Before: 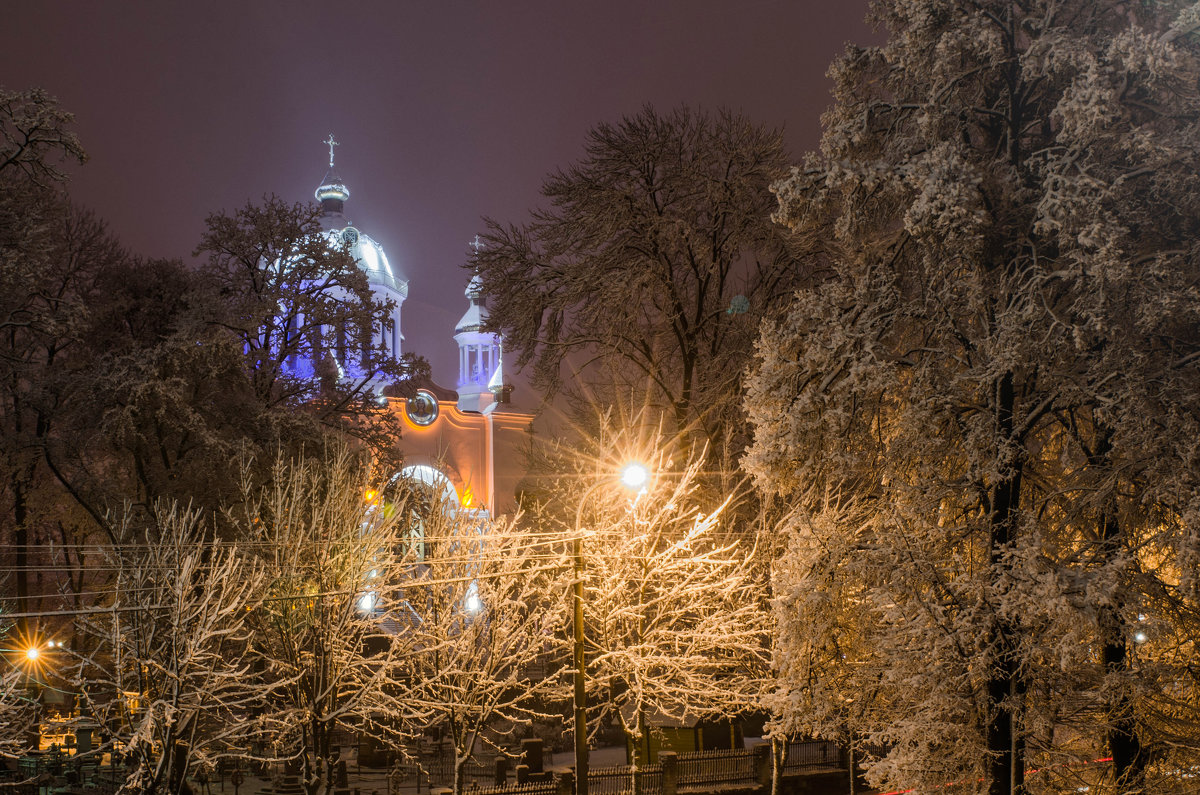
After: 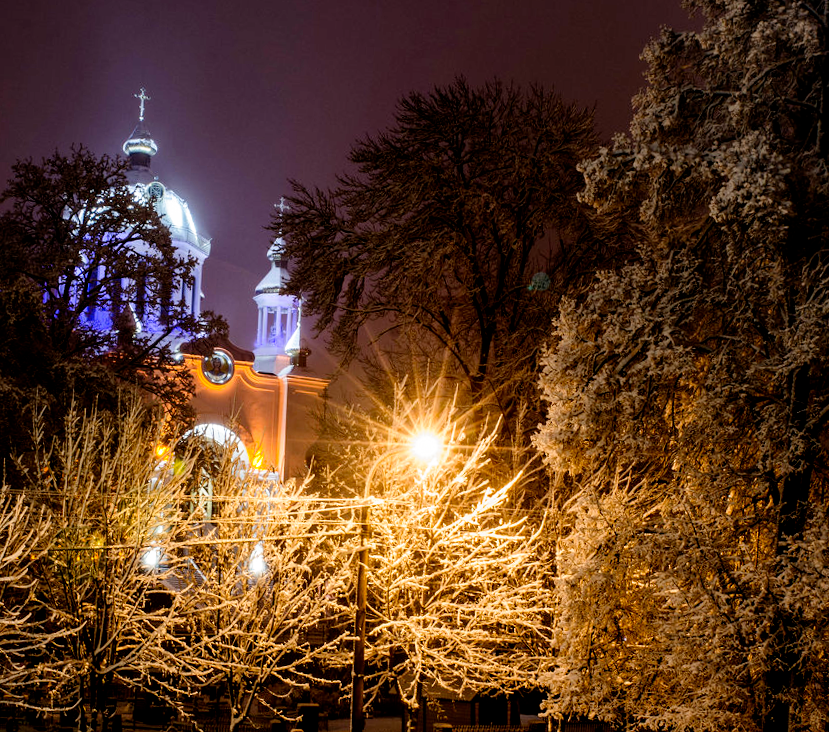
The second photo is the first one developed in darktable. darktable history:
filmic rgb: black relative exposure -5.5 EV, white relative exposure 2.5 EV, threshold 3 EV, target black luminance 0%, hardness 4.51, latitude 67.35%, contrast 1.453, shadows ↔ highlights balance -3.52%, preserve chrominance no, color science v4 (2020), contrast in shadows soft, enable highlight reconstruction true
tone equalizer: on, module defaults
crop and rotate: angle -3.27°, left 14.277%, top 0.028%, right 10.766%, bottom 0.028%
